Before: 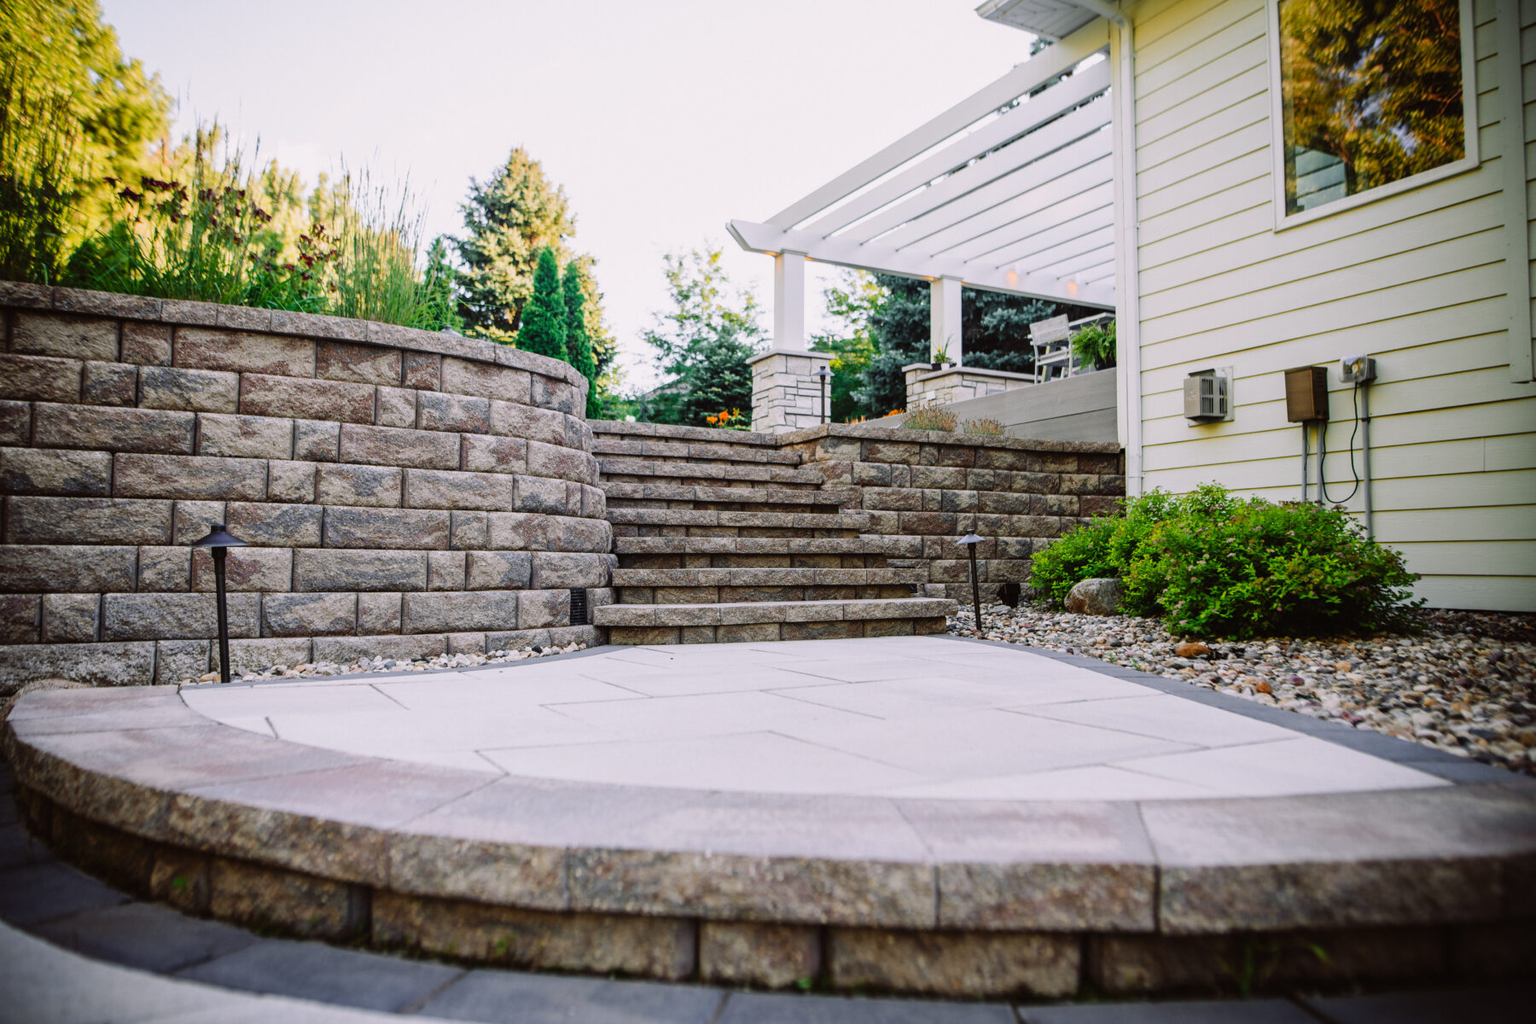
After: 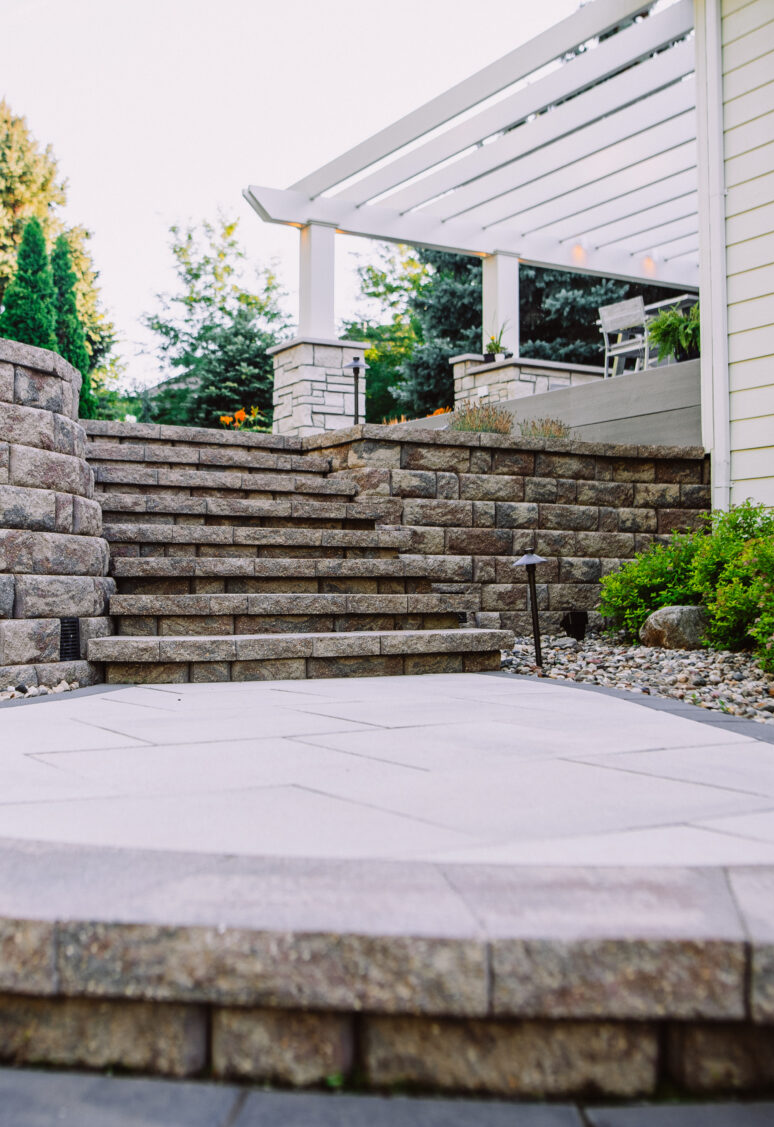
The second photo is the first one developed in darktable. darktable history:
crop: left 33.797%, top 6.001%, right 23.076%
